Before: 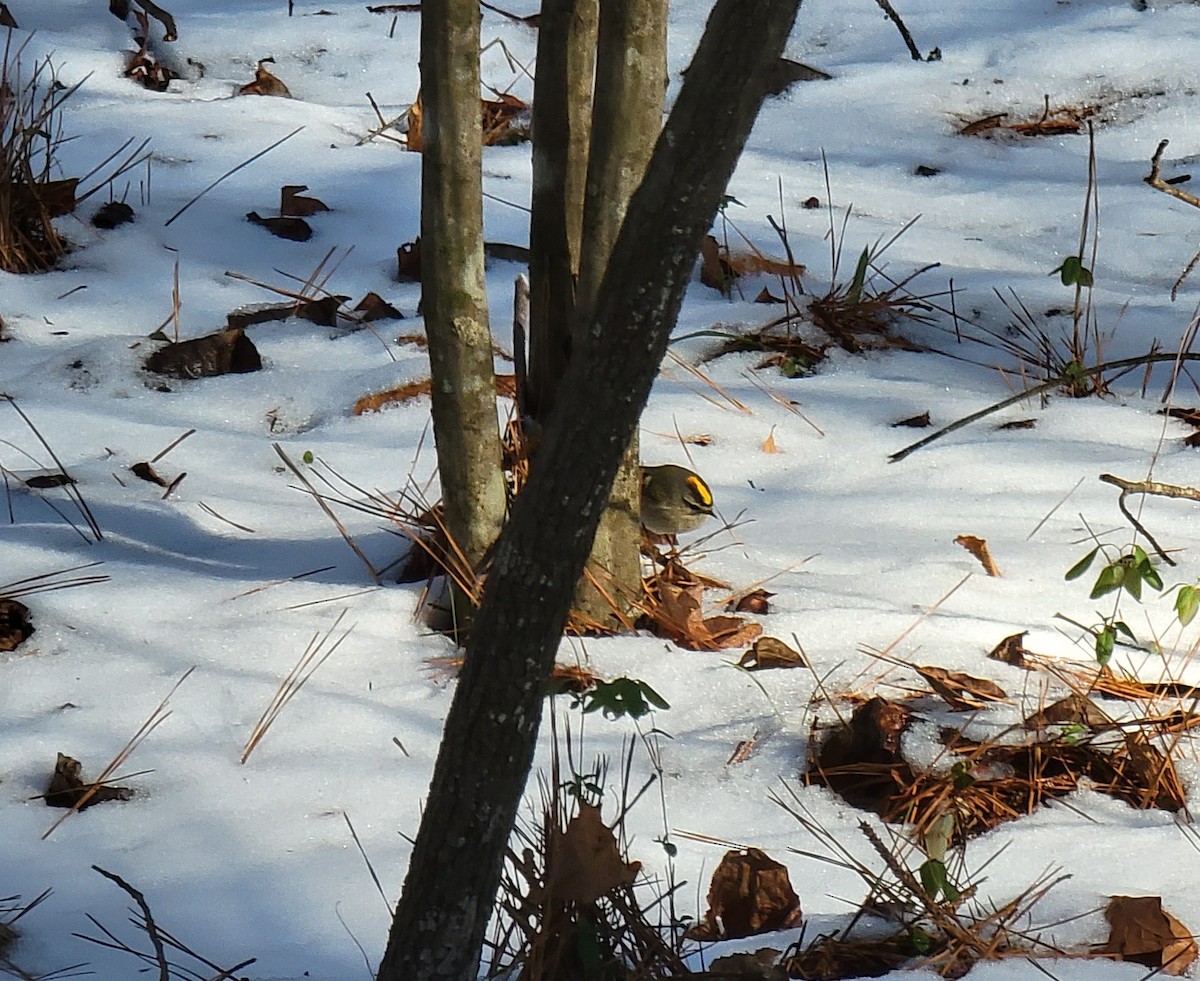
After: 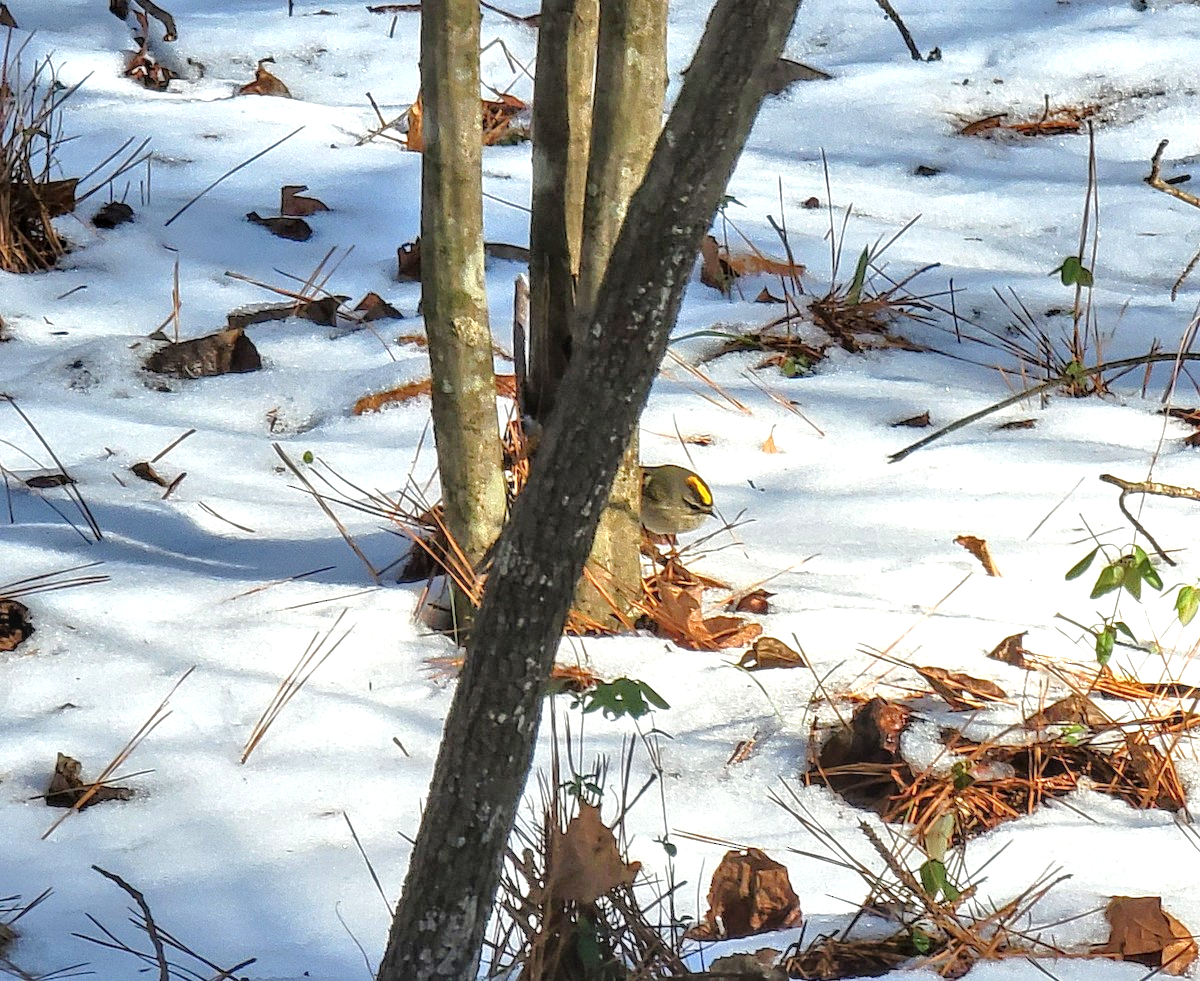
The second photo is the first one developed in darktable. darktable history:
local contrast: on, module defaults
exposure: exposure 0.657 EV, compensate highlight preservation false
tone equalizer: -7 EV 0.15 EV, -6 EV 0.6 EV, -5 EV 1.15 EV, -4 EV 1.33 EV, -3 EV 1.15 EV, -2 EV 0.6 EV, -1 EV 0.15 EV, mask exposure compensation -0.5 EV
